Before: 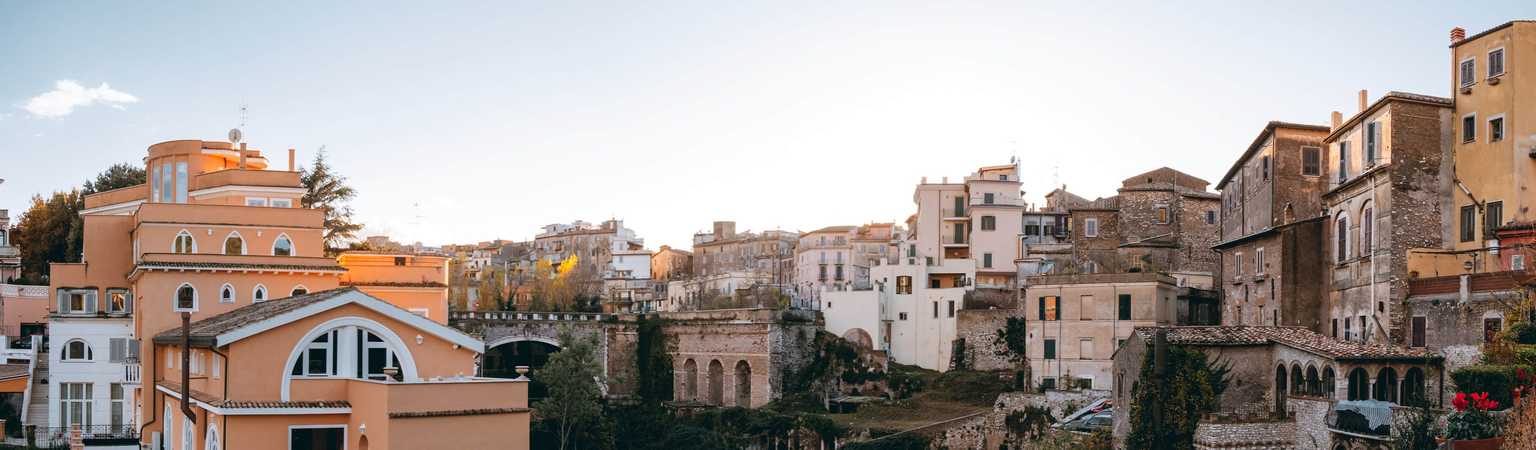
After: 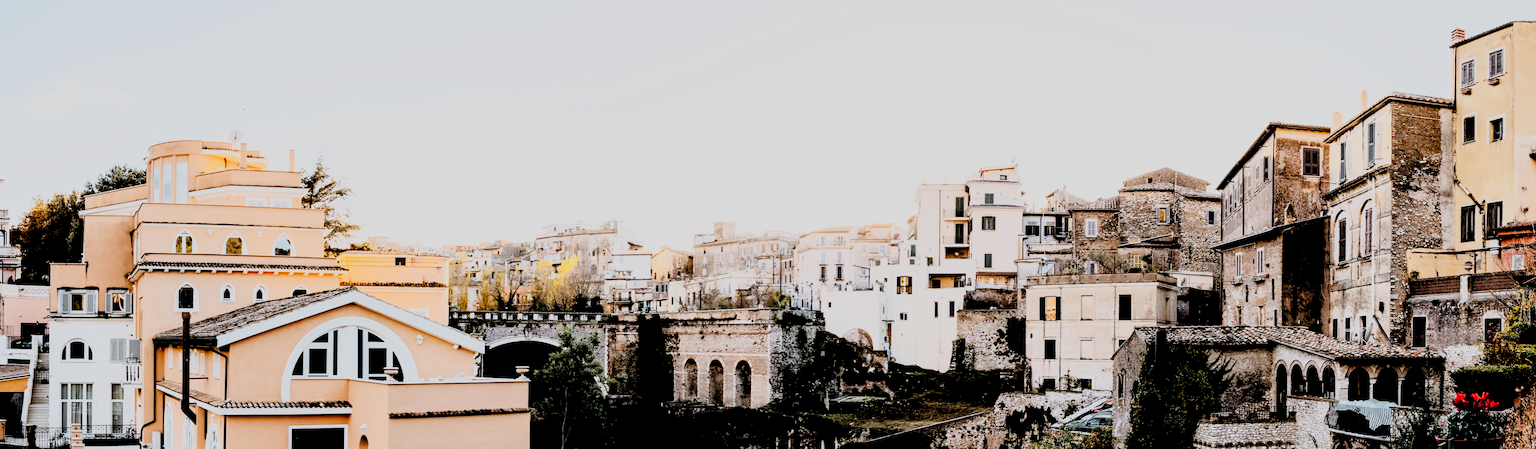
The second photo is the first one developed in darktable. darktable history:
rgb curve: curves: ch0 [(0, 0) (0.21, 0.15) (0.24, 0.21) (0.5, 0.75) (0.75, 0.96) (0.89, 0.99) (1, 1)]; ch1 [(0, 0.02) (0.21, 0.13) (0.25, 0.2) (0.5, 0.67) (0.75, 0.9) (0.89, 0.97) (1, 1)]; ch2 [(0, 0.02) (0.21, 0.13) (0.25, 0.2) (0.5, 0.67) (0.75, 0.9) (0.89, 0.97) (1, 1)], compensate middle gray true
local contrast: highlights 100%, shadows 100%, detail 120%, midtone range 0.2
filmic rgb: black relative exposure -2.85 EV, white relative exposure 4.56 EV, hardness 1.77, contrast 1.25, preserve chrominance no, color science v5 (2021)
